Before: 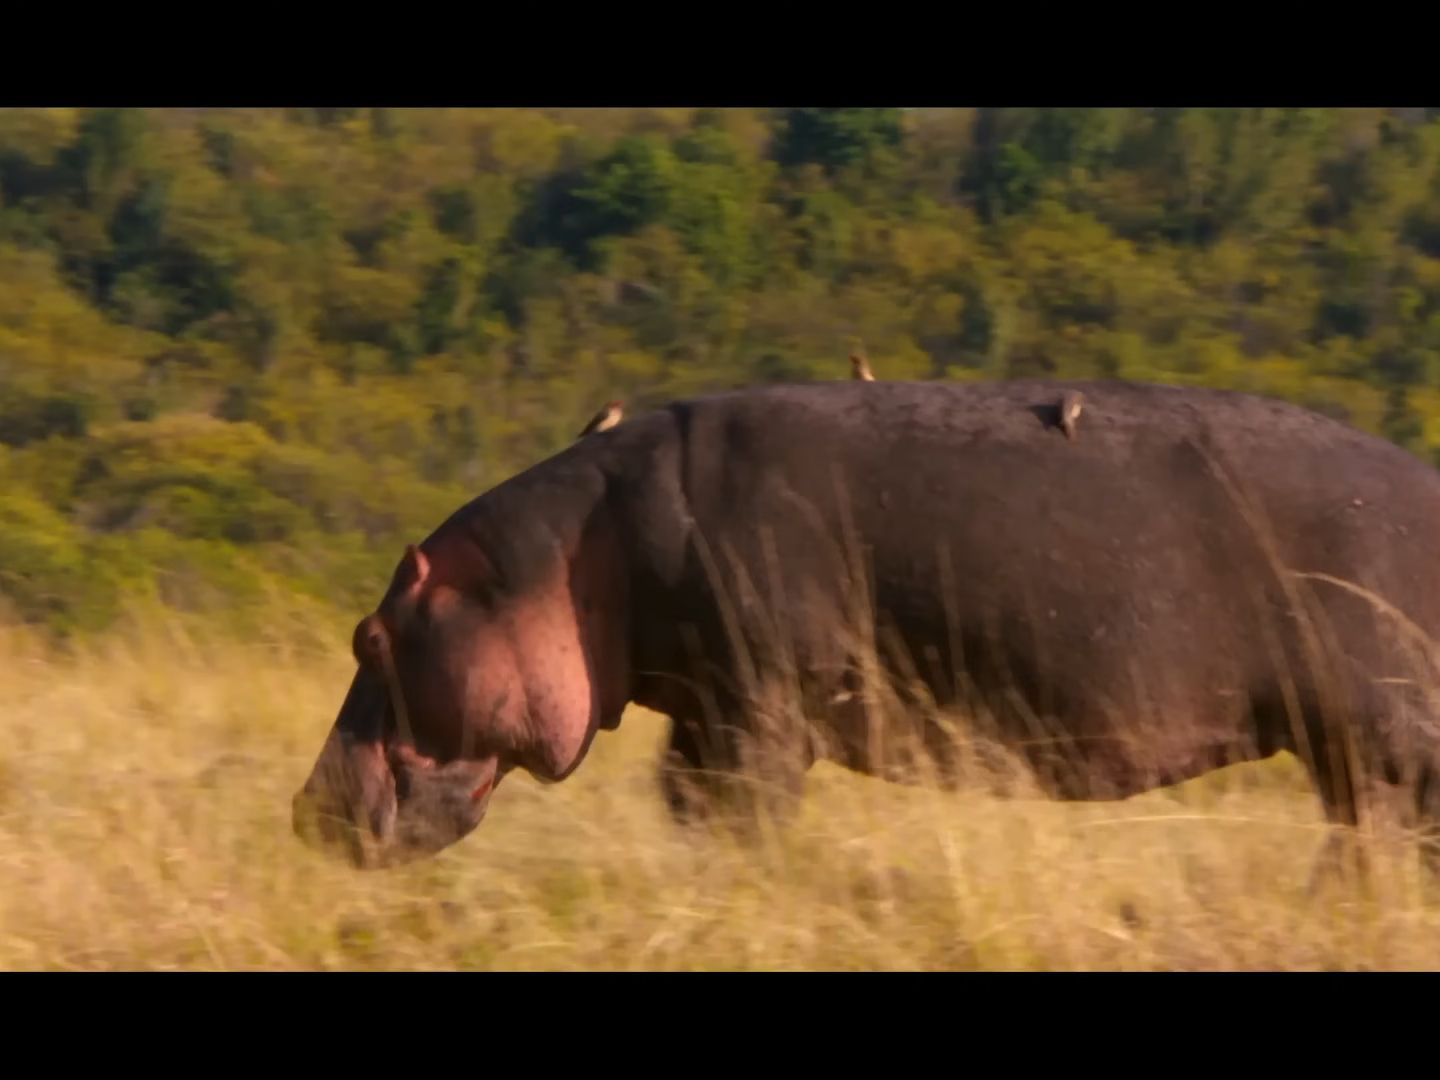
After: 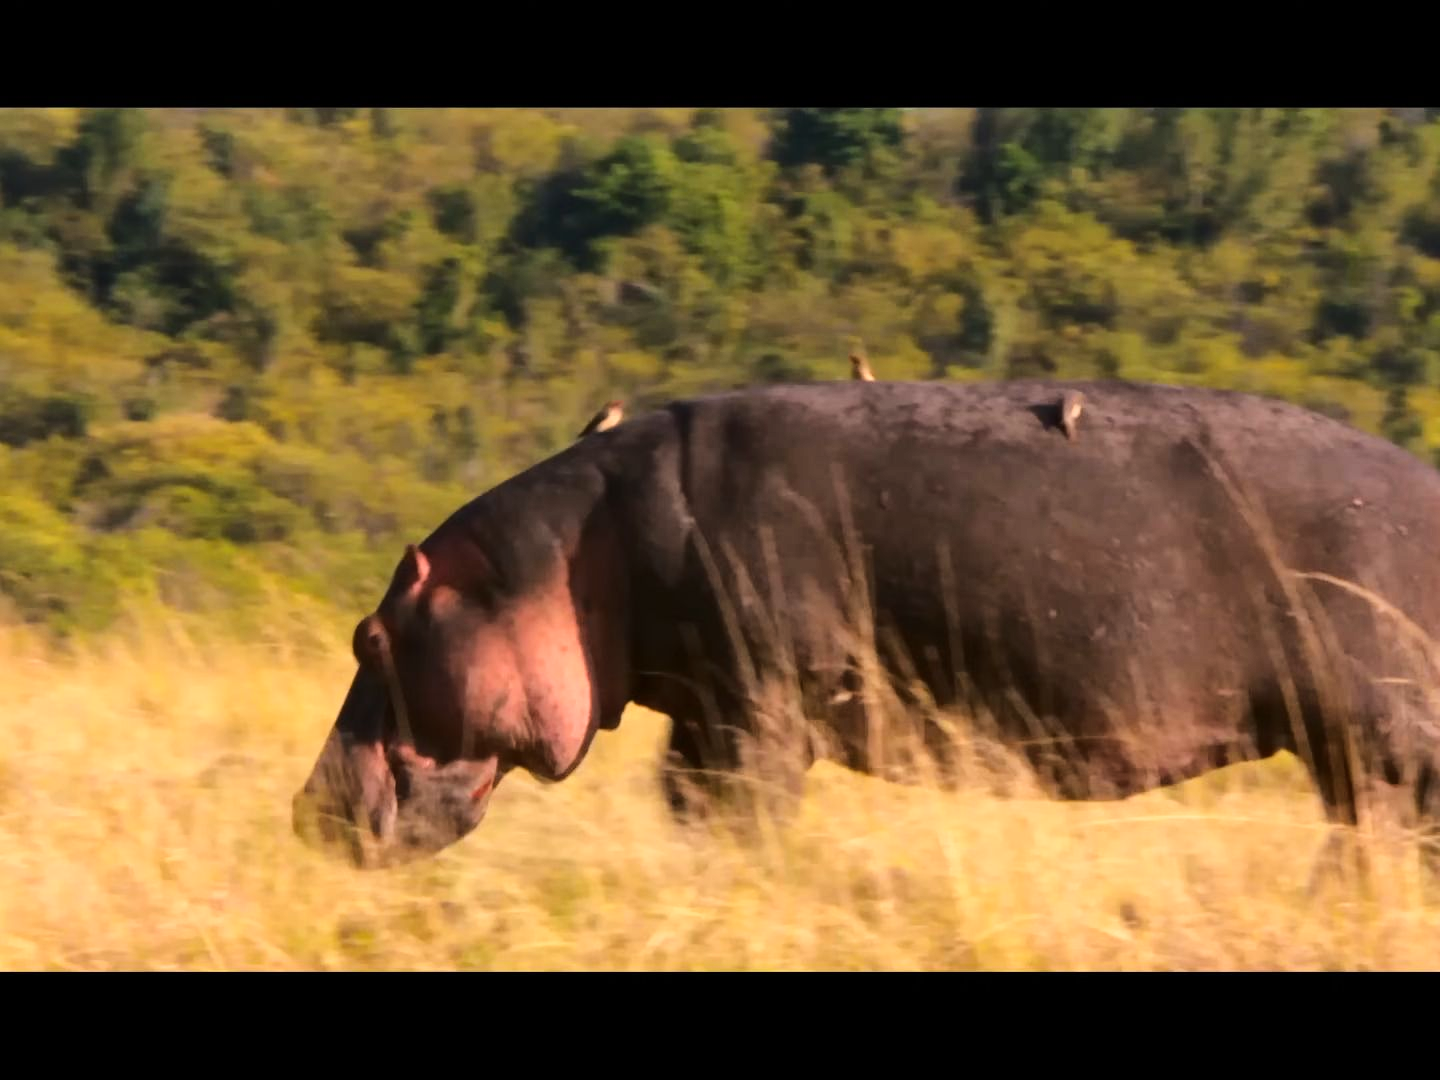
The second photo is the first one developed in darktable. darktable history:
local contrast: mode bilateral grid, contrast 10, coarseness 25, detail 111%, midtone range 0.2
base curve: curves: ch0 [(0, 0) (0.028, 0.03) (0.121, 0.232) (0.46, 0.748) (0.859, 0.968) (1, 1)]
